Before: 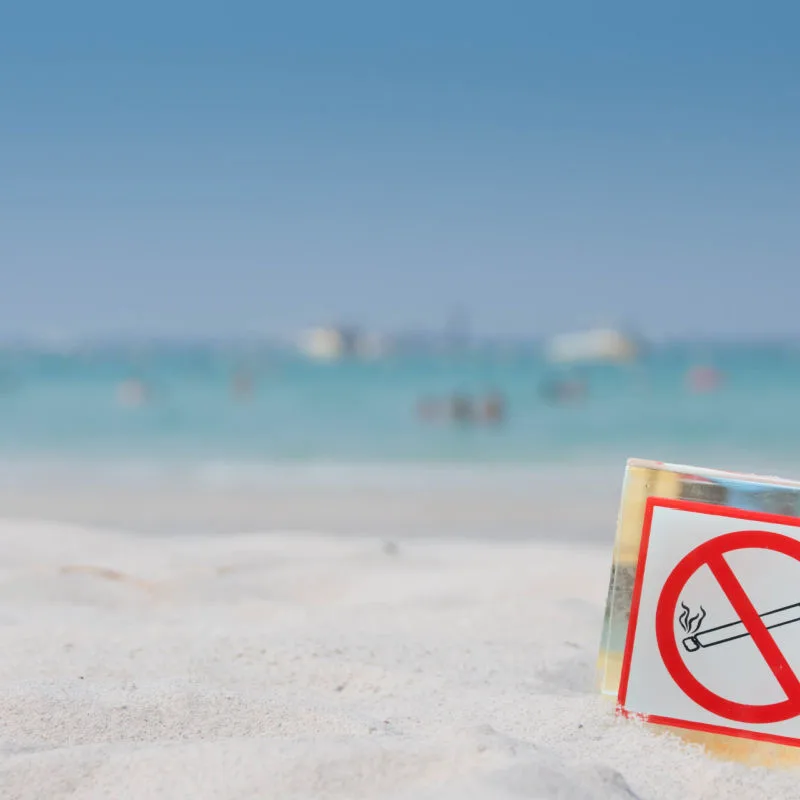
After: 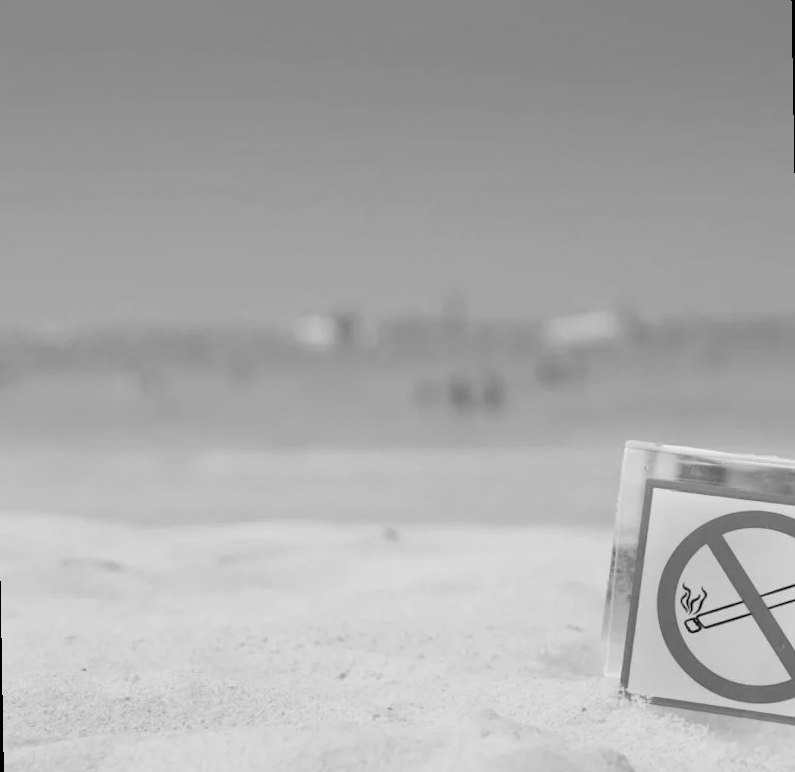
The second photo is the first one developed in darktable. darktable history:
rotate and perspective: rotation -1°, crop left 0.011, crop right 0.989, crop top 0.025, crop bottom 0.975
monochrome: on, module defaults
